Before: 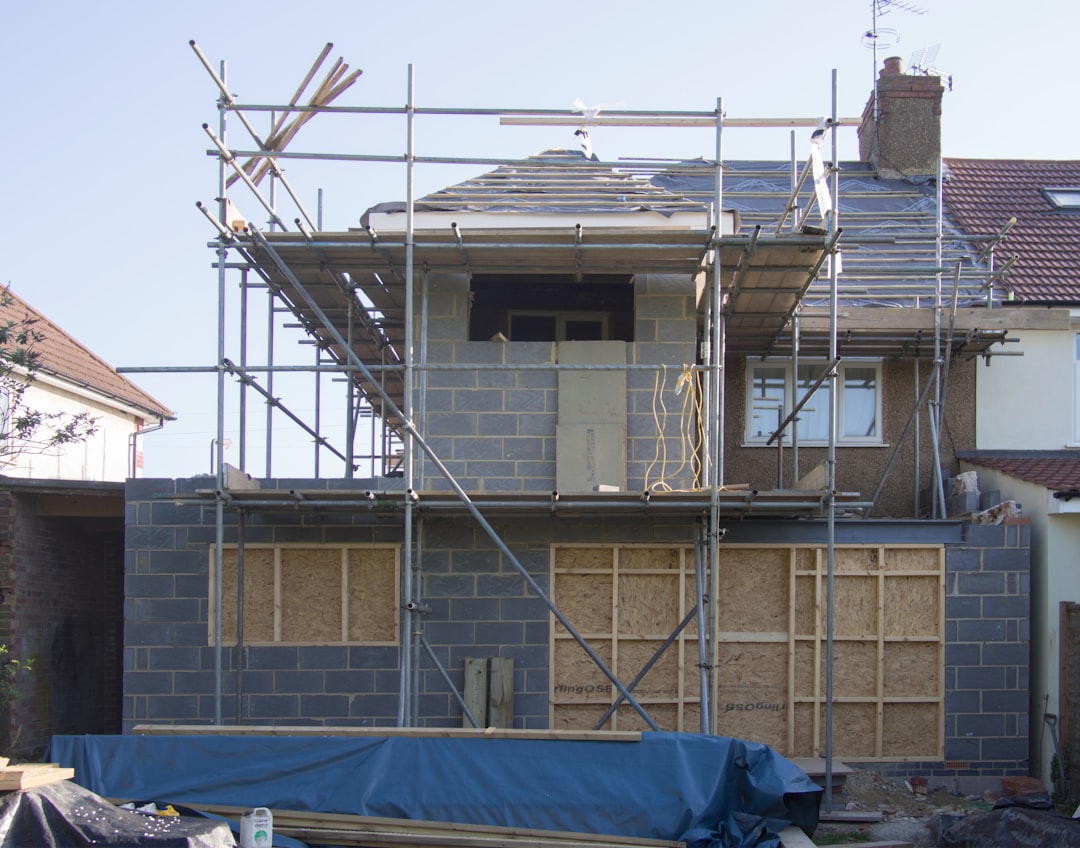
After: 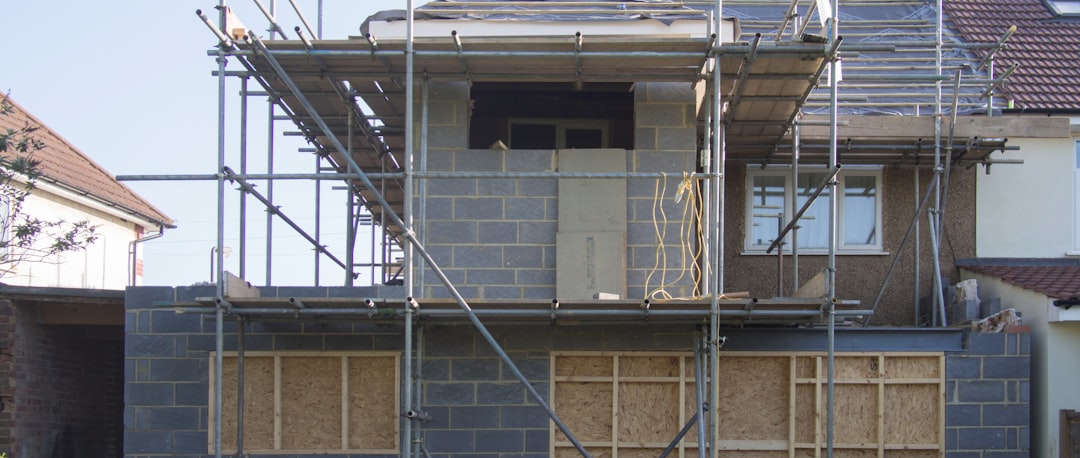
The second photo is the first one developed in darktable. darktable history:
crop and rotate: top 22.687%, bottom 23.28%
